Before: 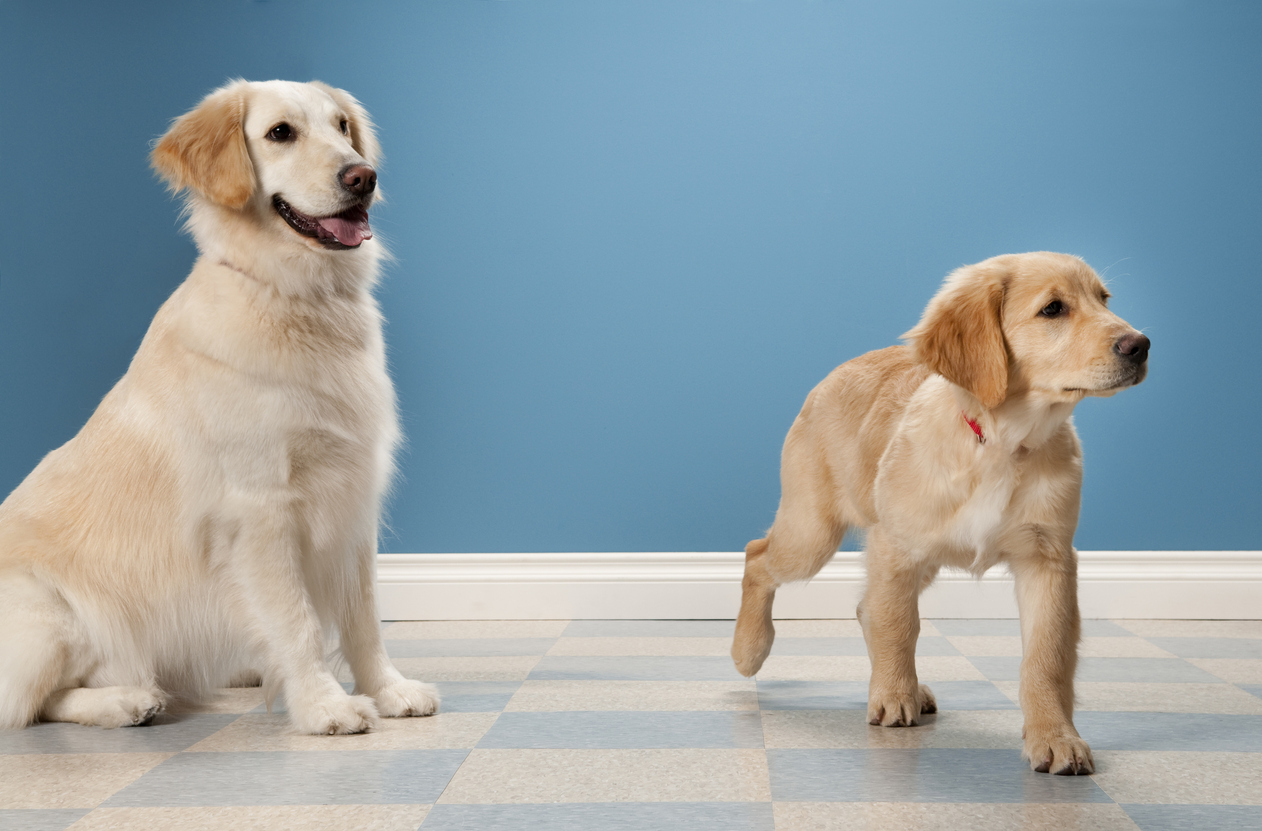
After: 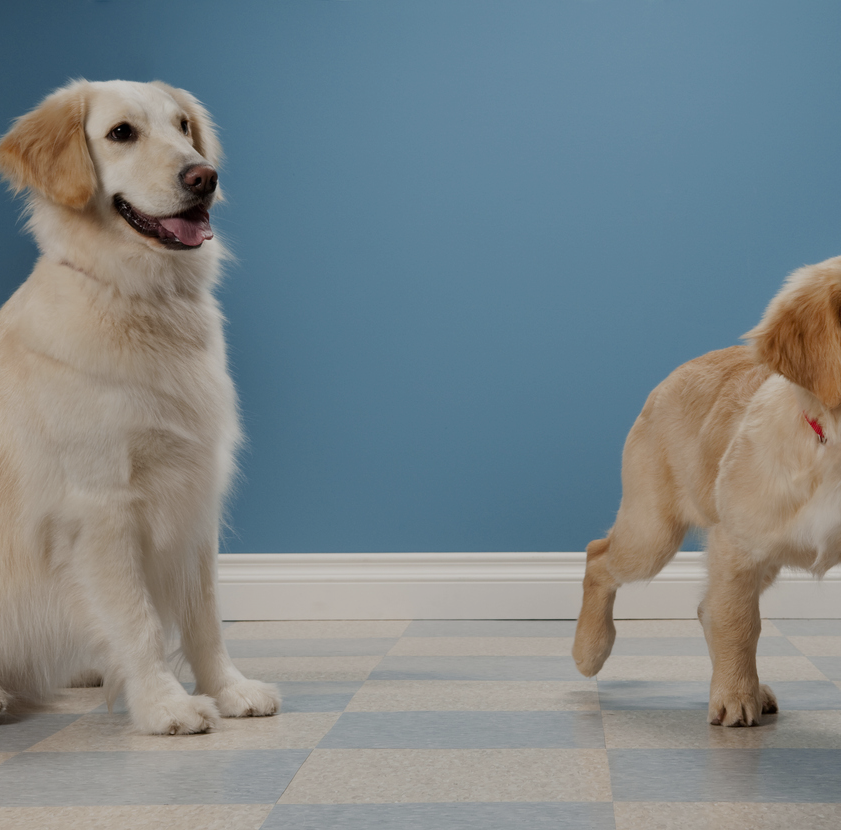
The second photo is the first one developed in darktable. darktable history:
exposure: black level correction 0, exposure -0.713 EV, compensate highlight preservation false
crop and rotate: left 12.622%, right 20.731%
